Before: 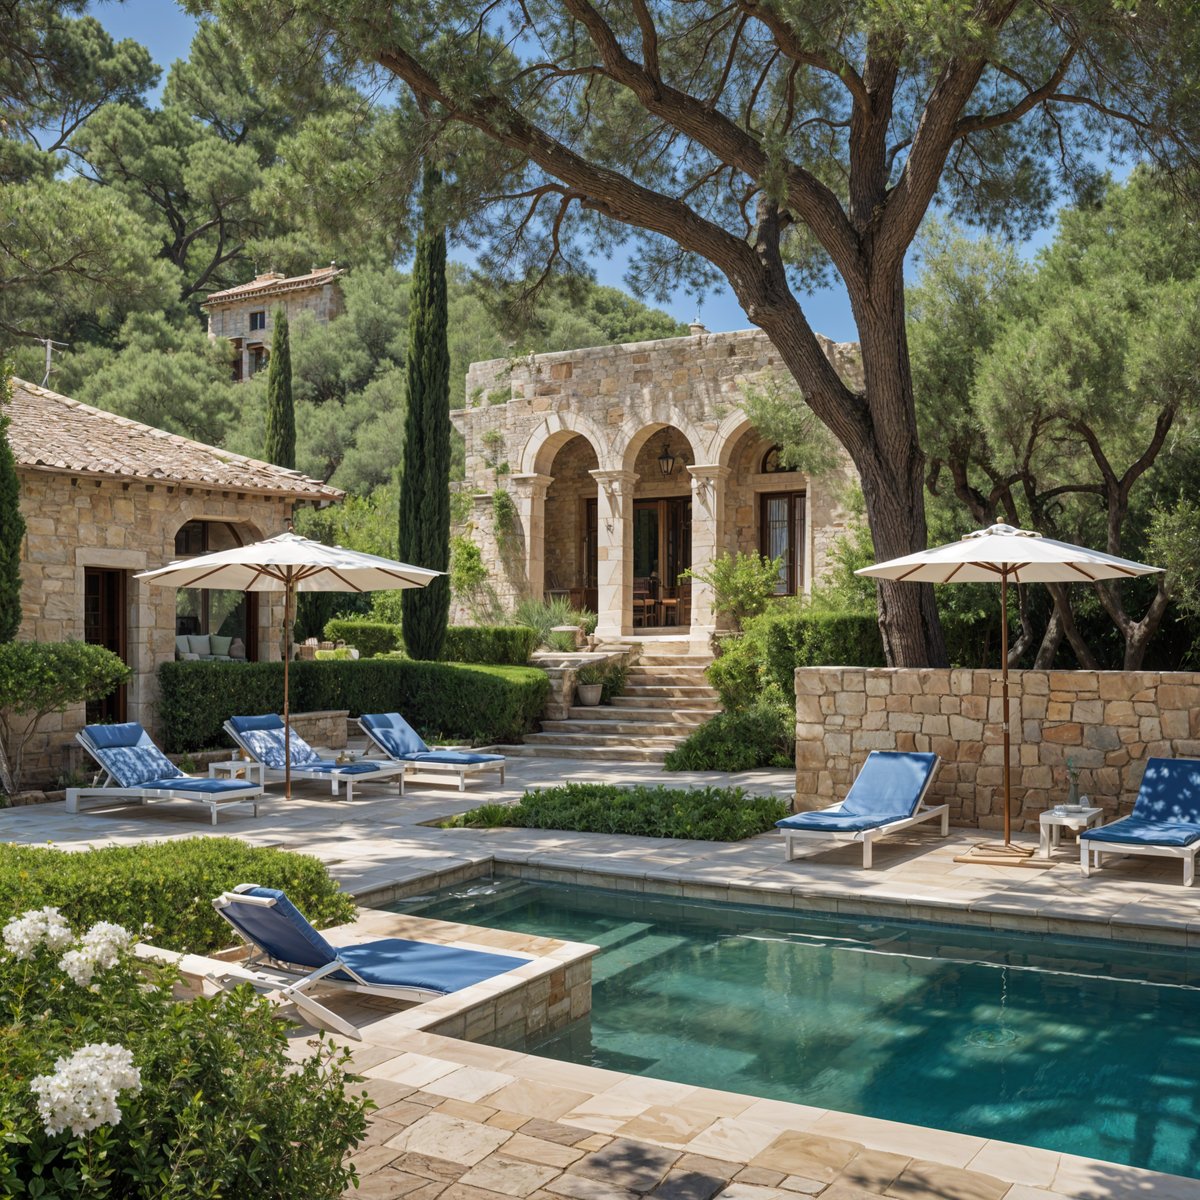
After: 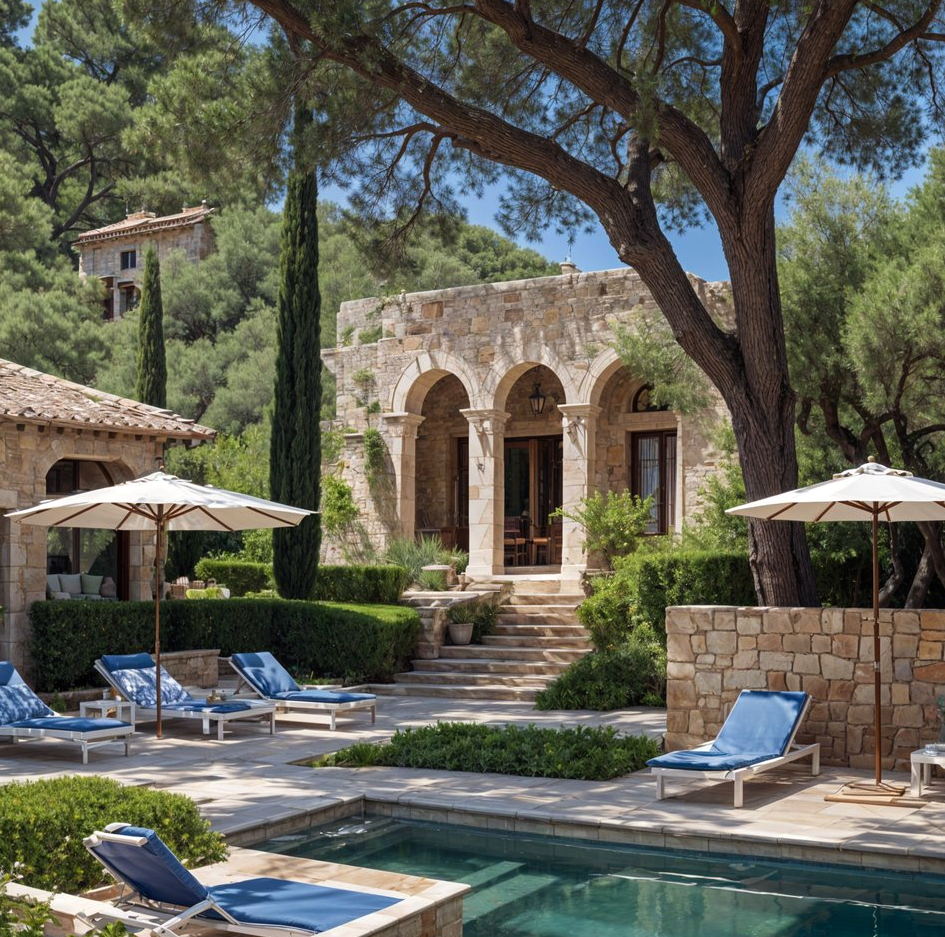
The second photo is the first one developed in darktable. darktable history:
crop and rotate: left 10.77%, top 5.1%, right 10.41%, bottom 16.76%
color balance: gamma [0.9, 0.988, 0.975, 1.025], gain [1.05, 1, 1, 1]
shadows and highlights: shadows -54.3, highlights 86.09, soften with gaussian
